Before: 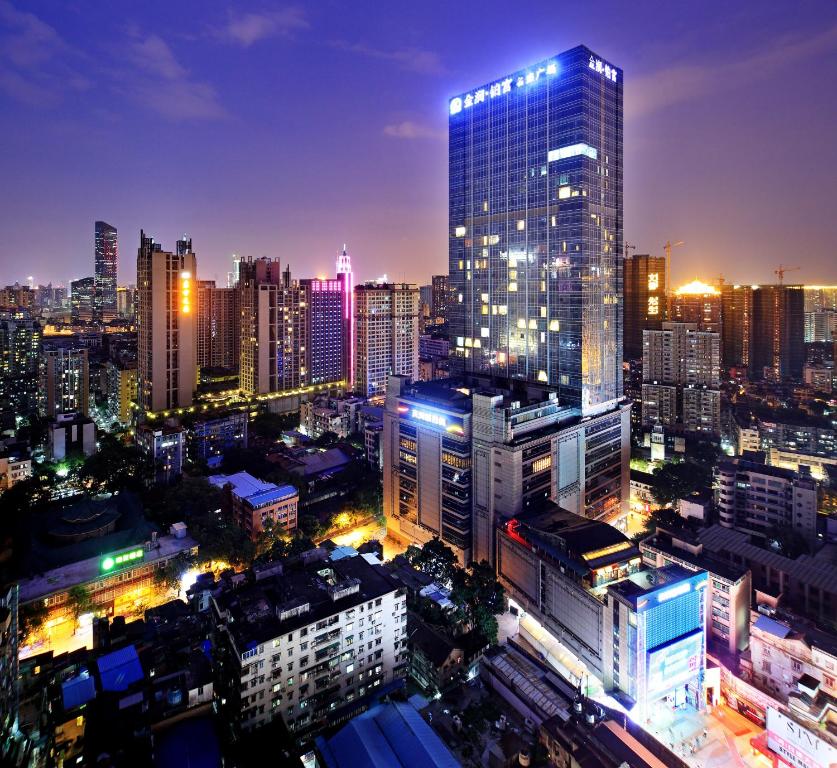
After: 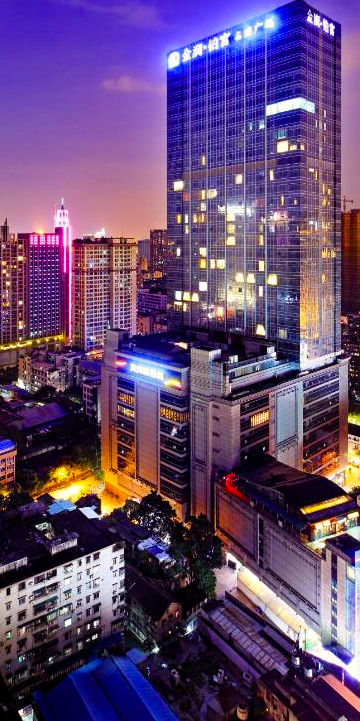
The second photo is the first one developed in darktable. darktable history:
crop: left 33.781%, top 6.004%, right 23.096%
color balance rgb: shadows lift › chroma 1.564%, shadows lift › hue 257.58°, power › chroma 1.534%, power › hue 28.58°, highlights gain › luminance 1.1%, highlights gain › chroma 0.506%, highlights gain › hue 44.17°, perceptual saturation grading › global saturation 34.897%, perceptual saturation grading › highlights -25.6%, perceptual saturation grading › shadows 25.195%, global vibrance 20%
